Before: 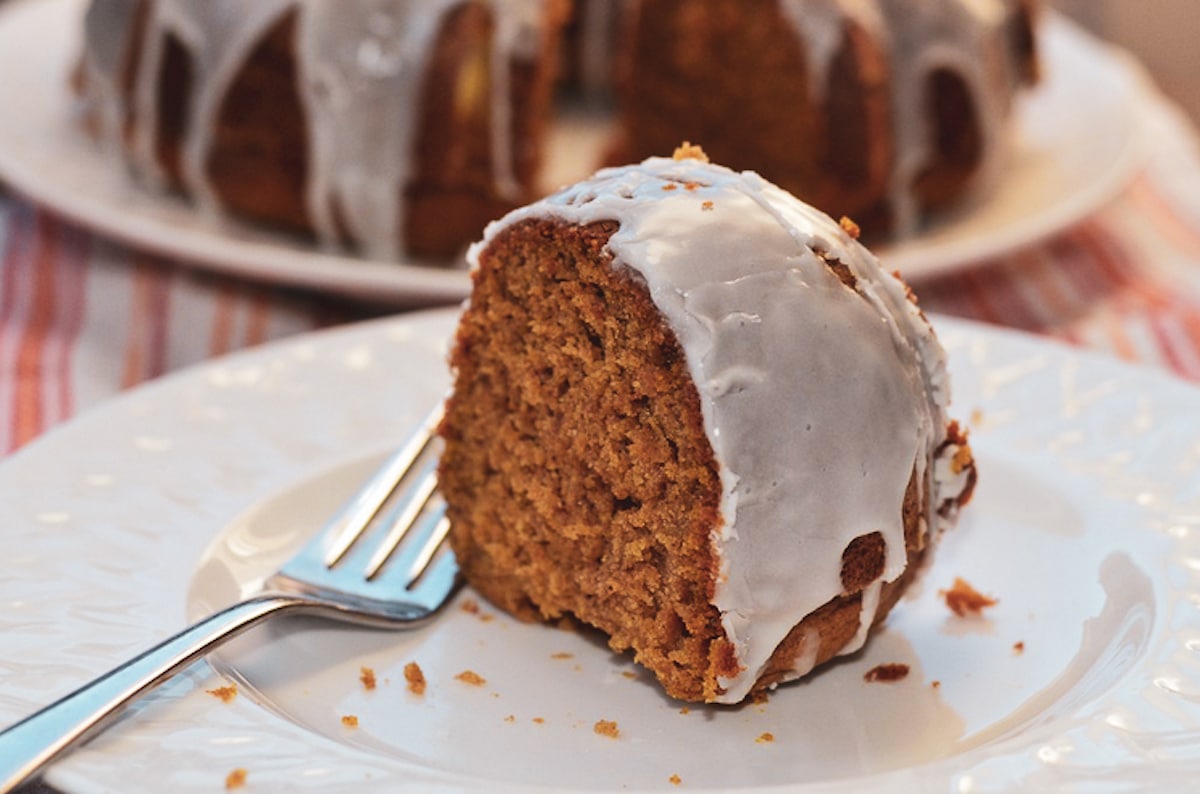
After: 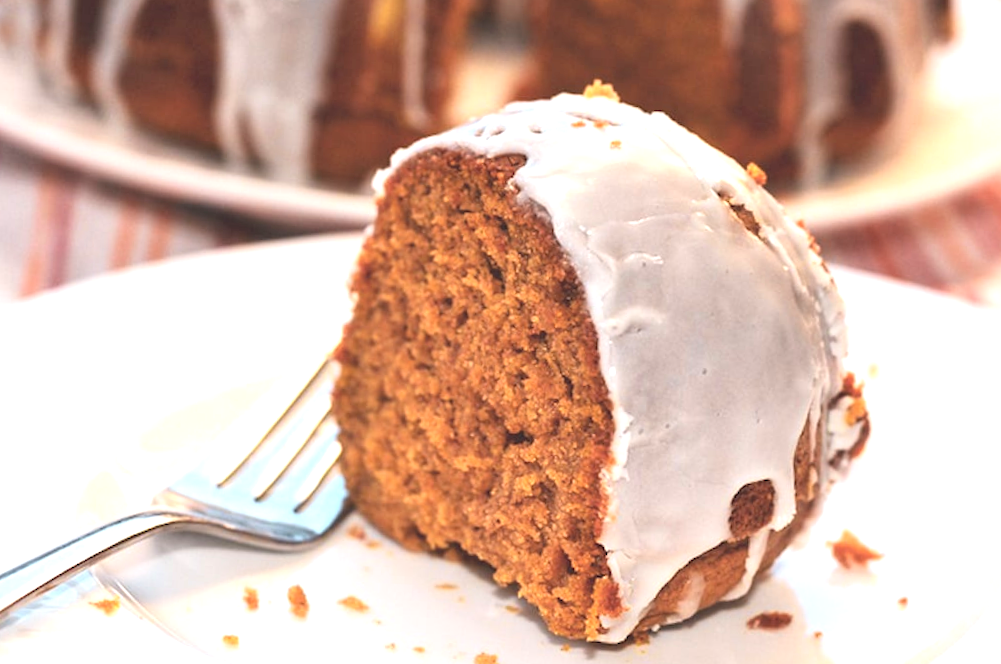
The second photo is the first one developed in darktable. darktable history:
contrast brightness saturation: brightness 0.14
crop and rotate: angle -3.07°, left 5.264%, top 5.163%, right 4.68%, bottom 4.51%
exposure: black level correction 0, exposure 0.934 EV, compensate highlight preservation false
